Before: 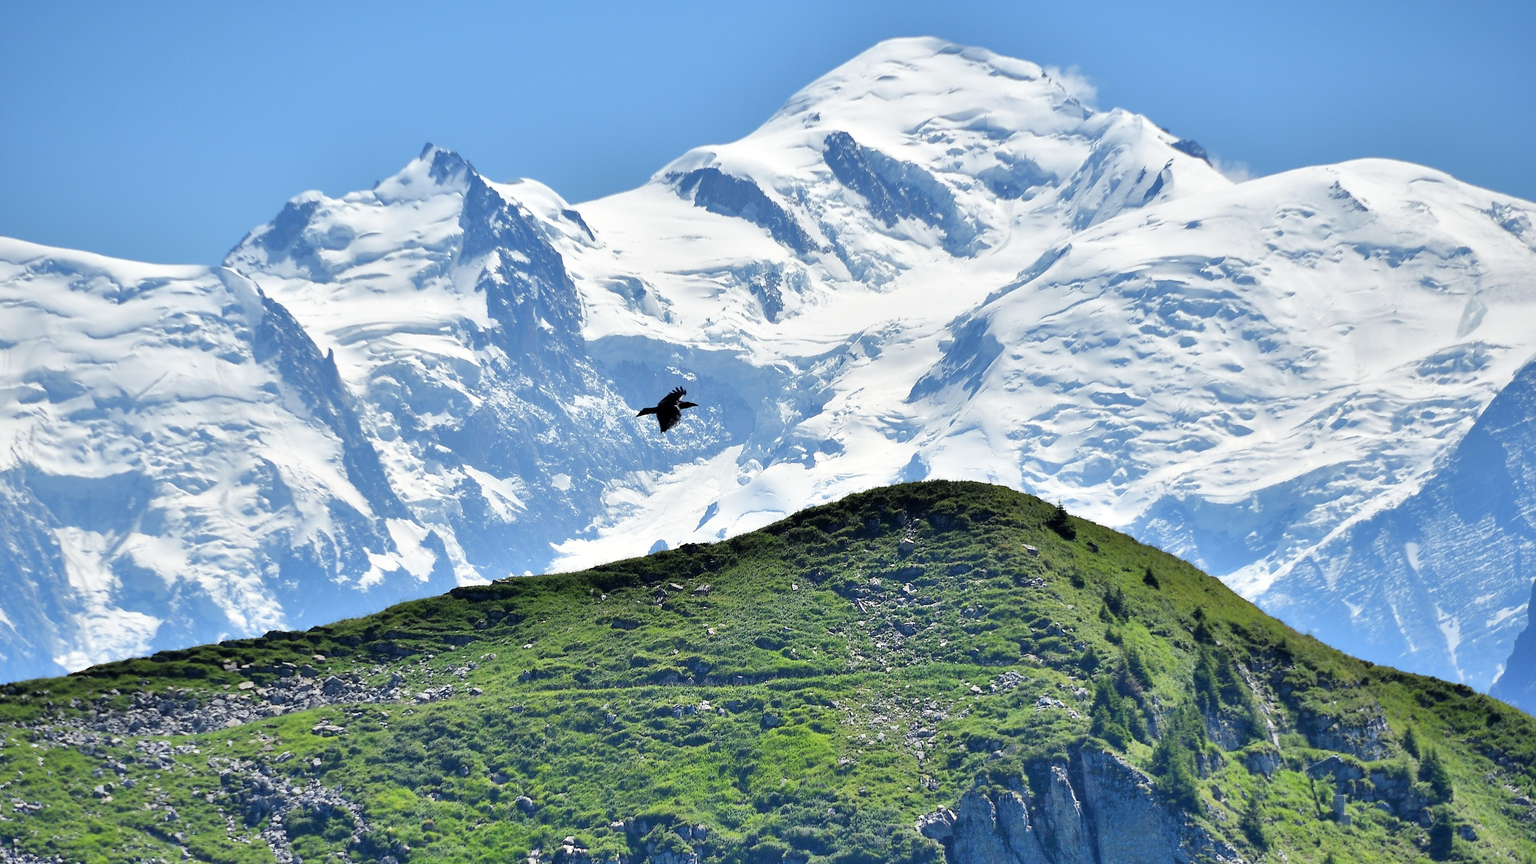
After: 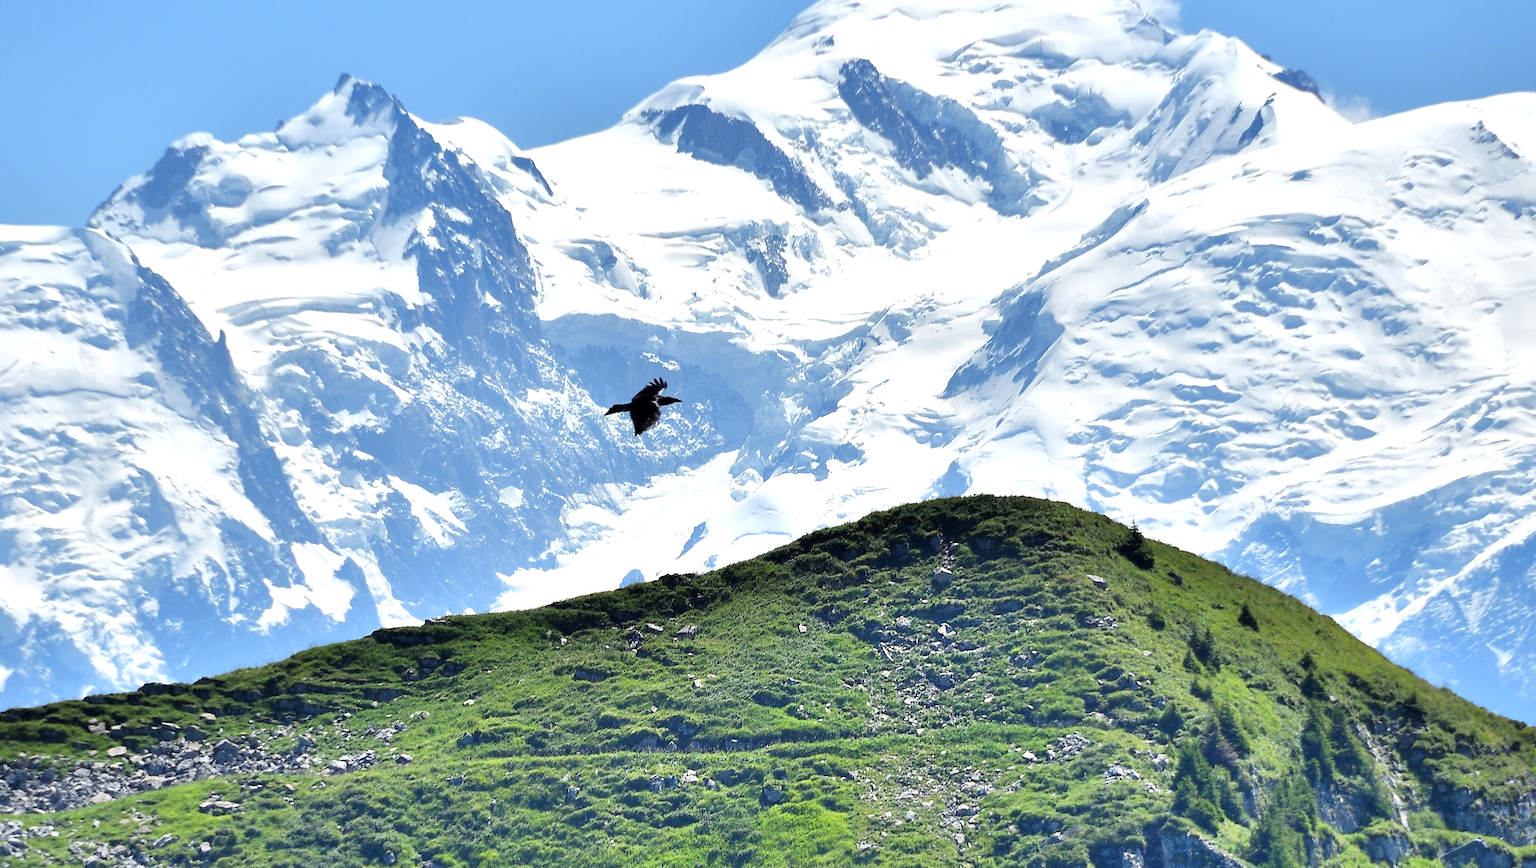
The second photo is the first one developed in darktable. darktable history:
exposure: exposure 0.3 EV, compensate exposure bias true, compensate highlight preservation false
crop and rotate: left 9.975%, top 9.805%, right 10.027%, bottom 9.78%
